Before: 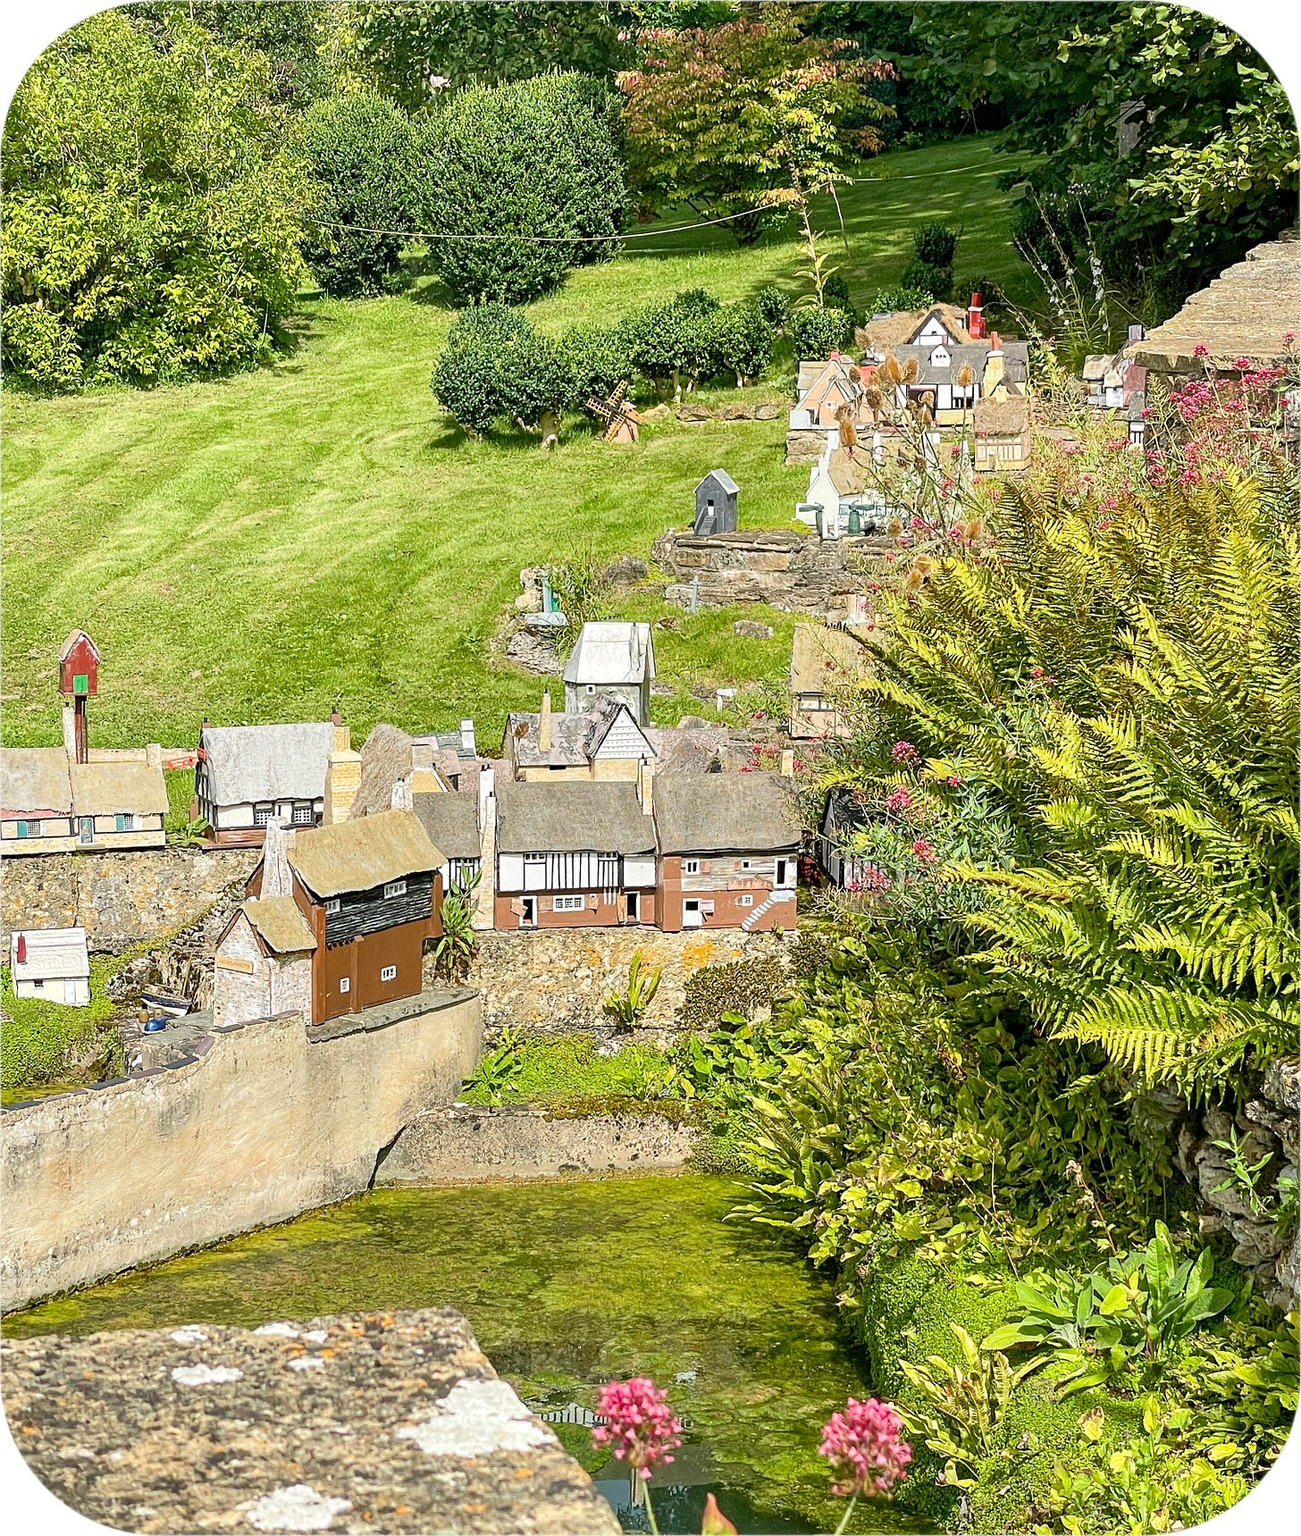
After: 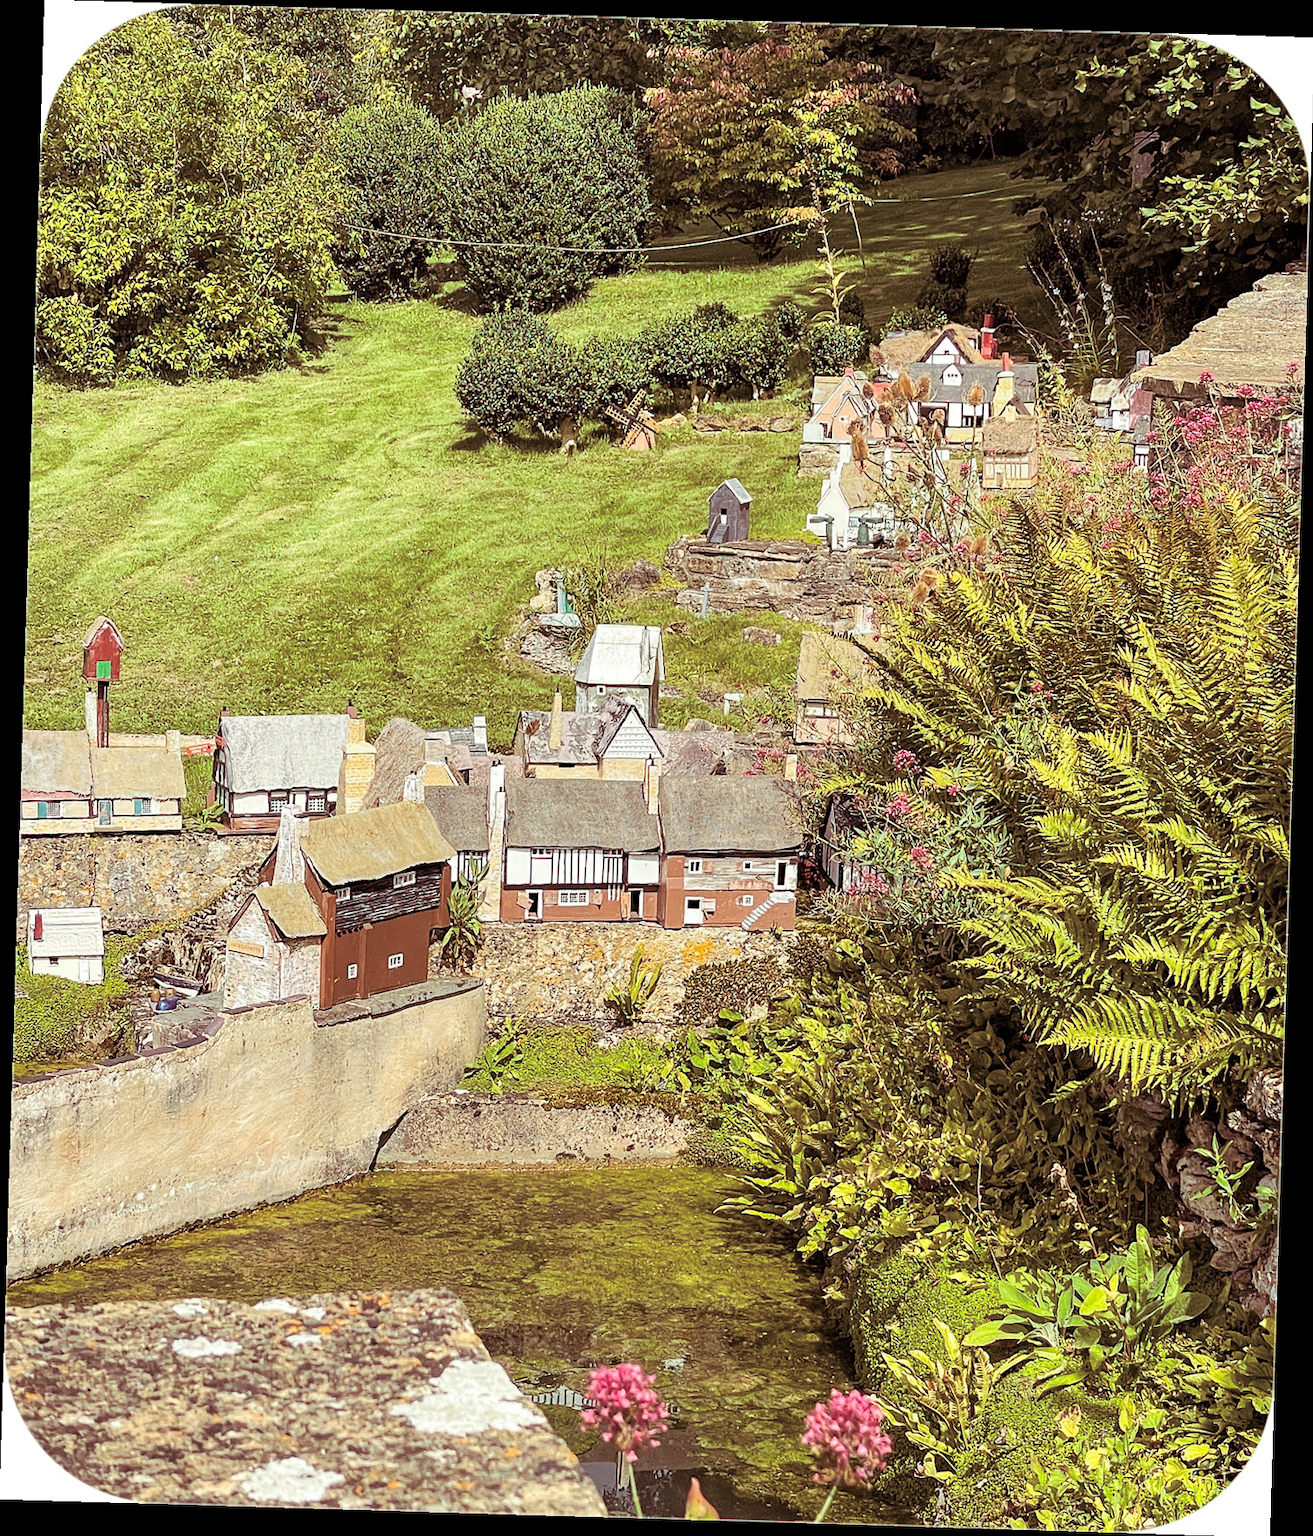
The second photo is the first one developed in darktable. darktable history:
split-toning: on, module defaults
rotate and perspective: rotation 1.72°, automatic cropping off
